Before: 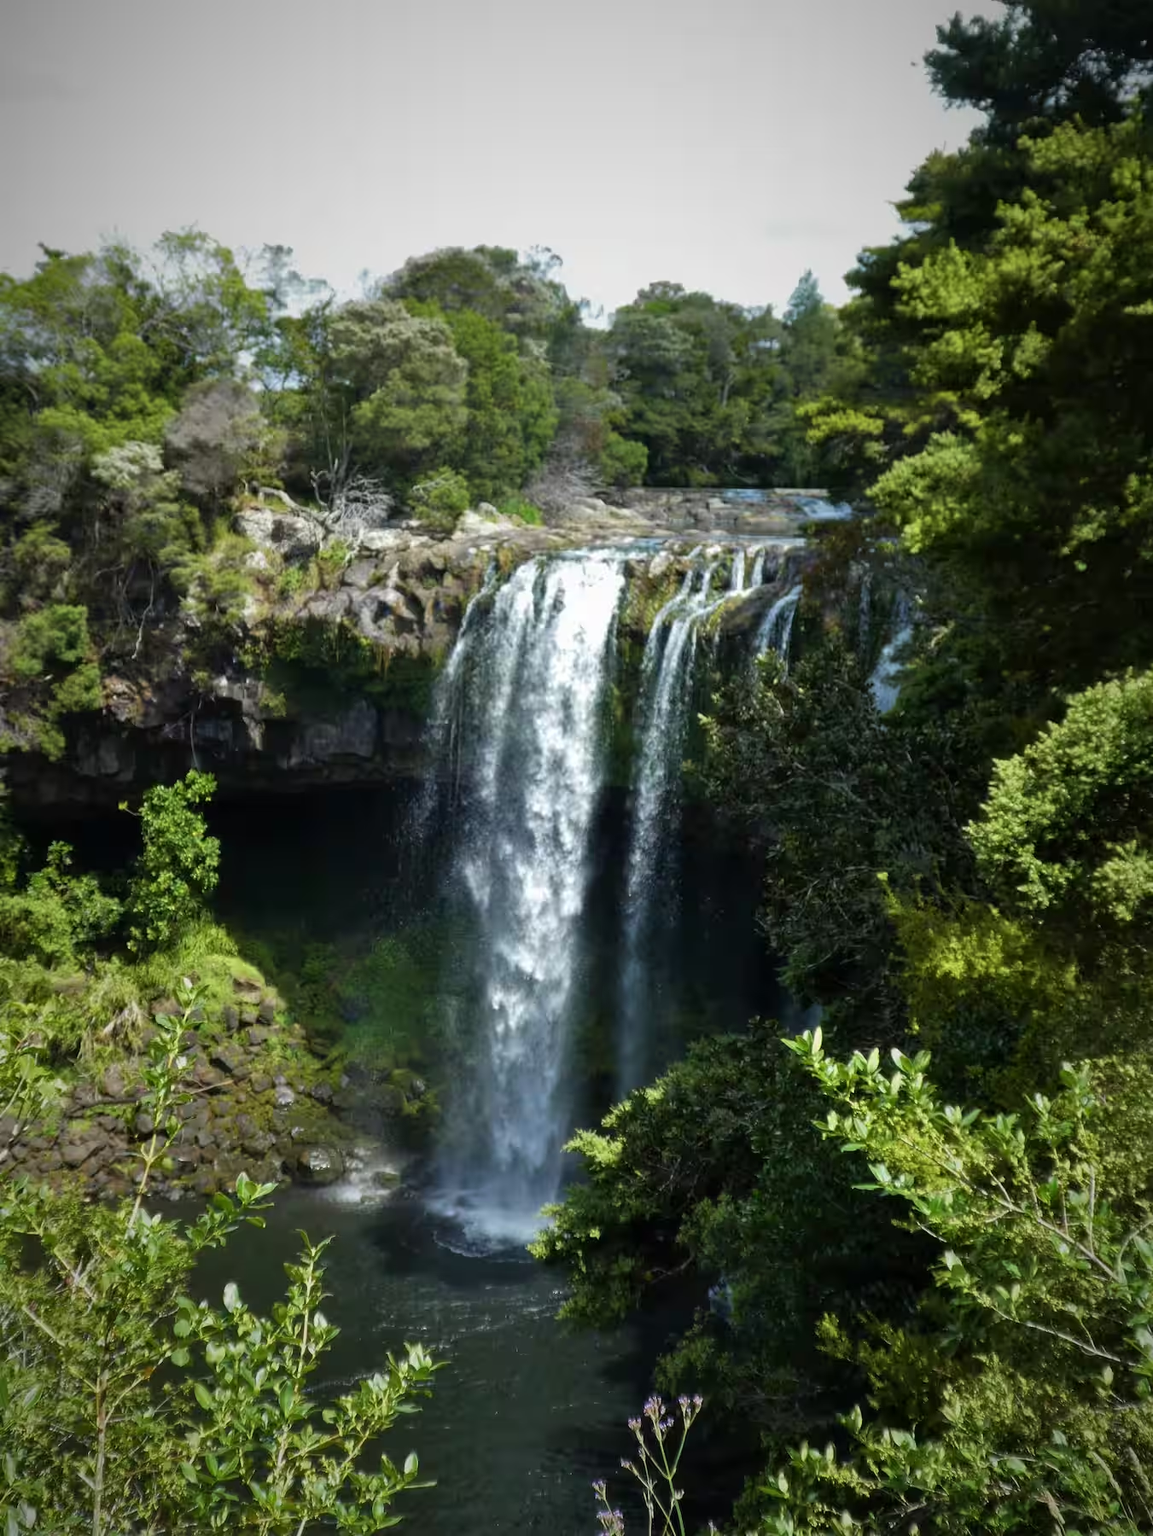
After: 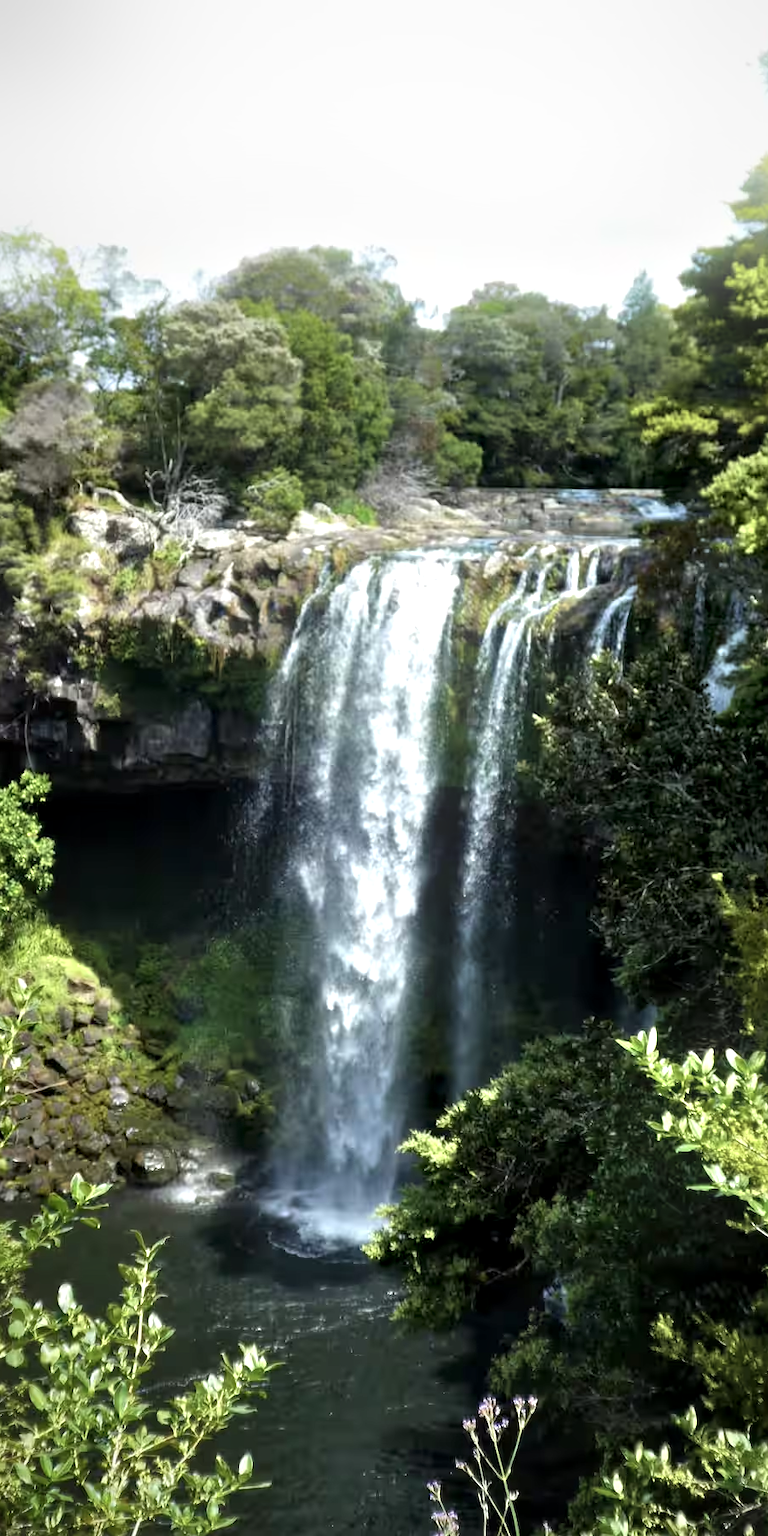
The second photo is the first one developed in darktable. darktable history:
crop and rotate: left 14.436%, right 18.898%
bloom: threshold 82.5%, strength 16.25%
rotate and perspective: automatic cropping original format, crop left 0, crop top 0
contrast equalizer: octaves 7, y [[0.609, 0.611, 0.615, 0.613, 0.607, 0.603], [0.504, 0.498, 0.496, 0.499, 0.506, 0.516], [0 ×6], [0 ×6], [0 ×6]]
